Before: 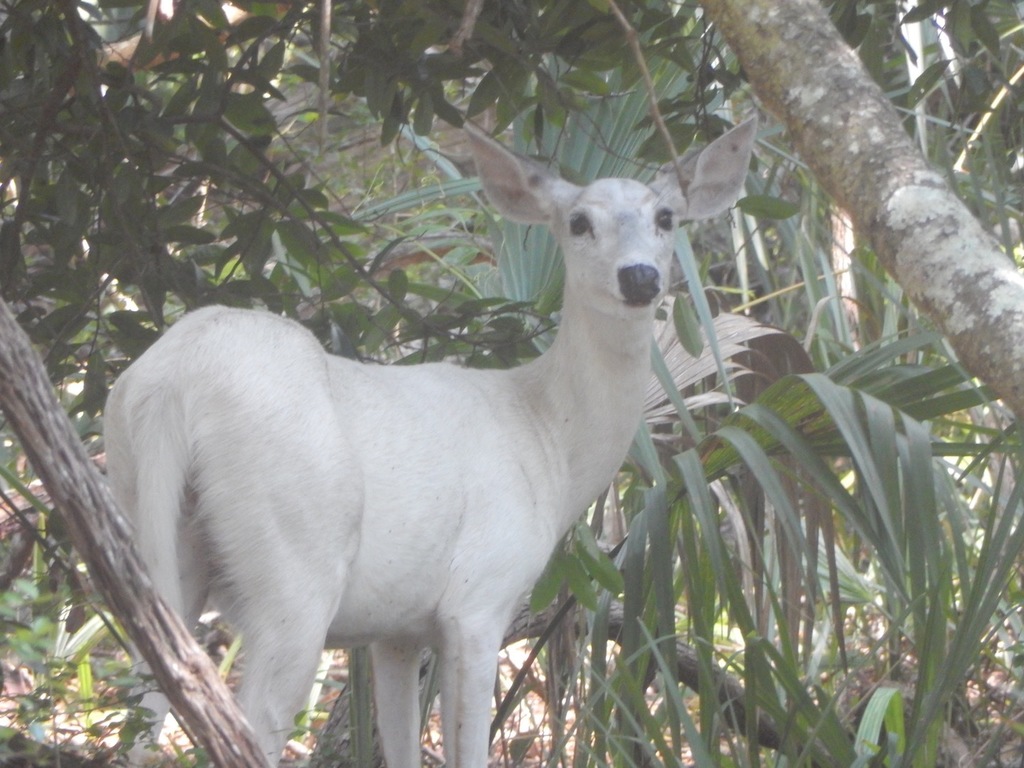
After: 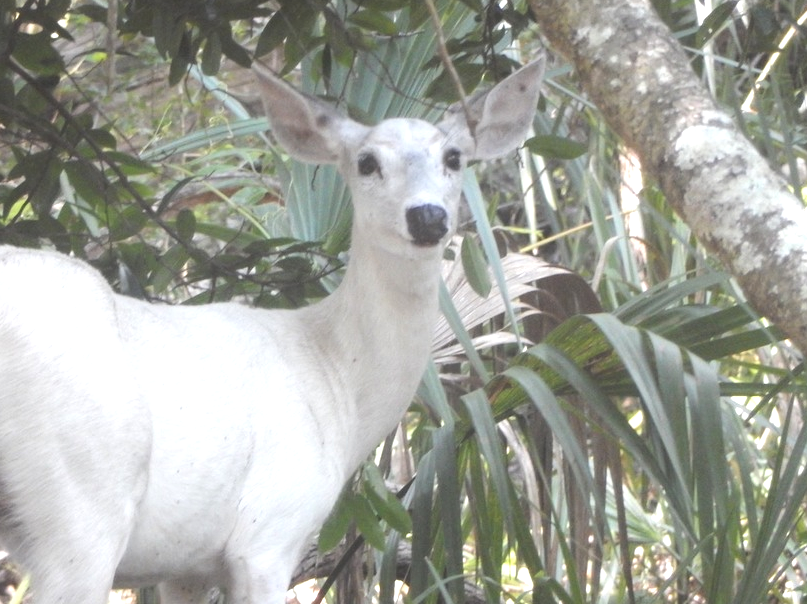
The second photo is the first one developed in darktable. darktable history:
tone equalizer: -8 EV -0.75 EV, -7 EV -0.7 EV, -6 EV -0.6 EV, -5 EV -0.4 EV, -3 EV 0.4 EV, -2 EV 0.6 EV, -1 EV 0.7 EV, +0 EV 0.75 EV, edges refinement/feathering 500, mask exposure compensation -1.57 EV, preserve details no
crop and rotate: left 20.74%, top 7.912%, right 0.375%, bottom 13.378%
